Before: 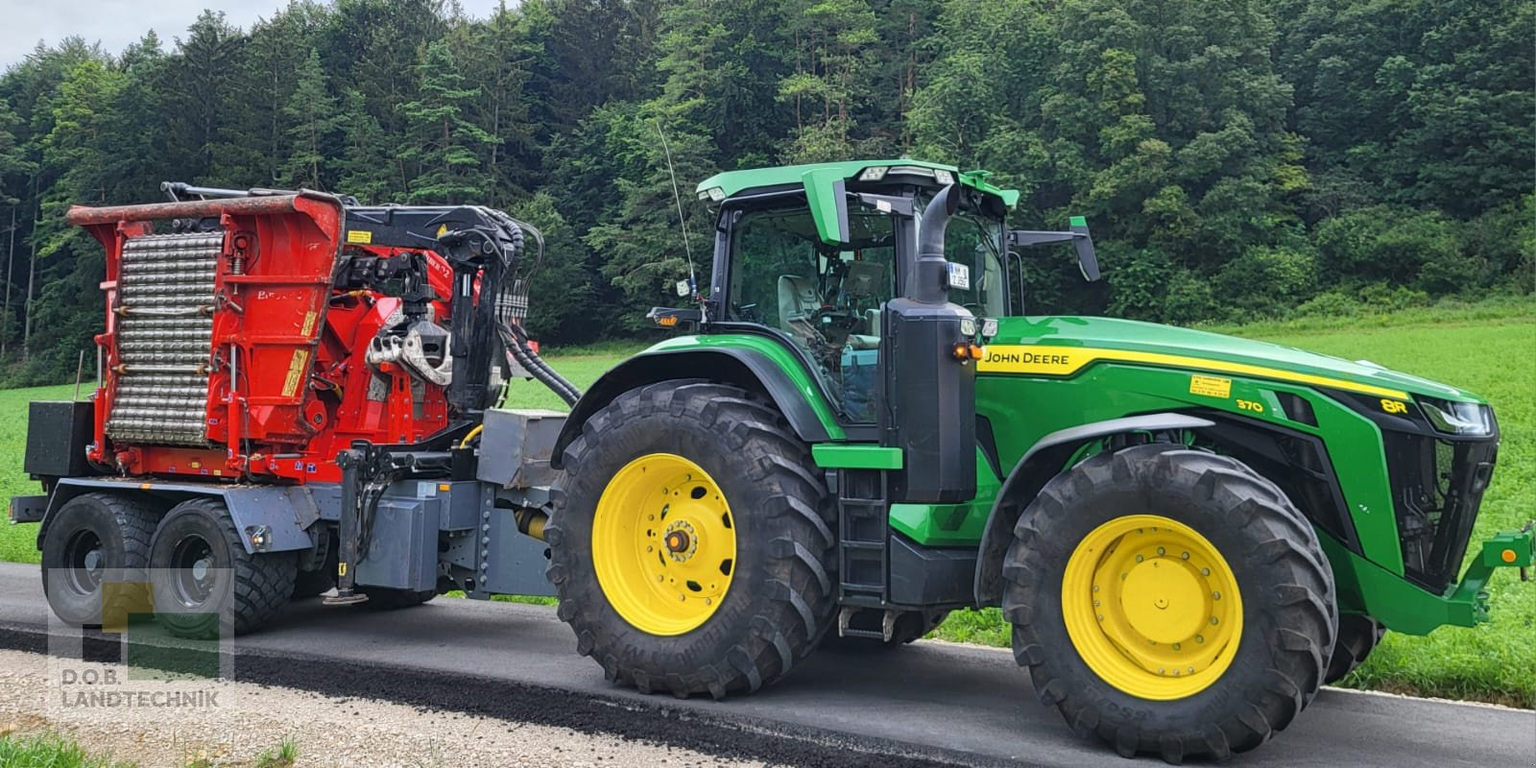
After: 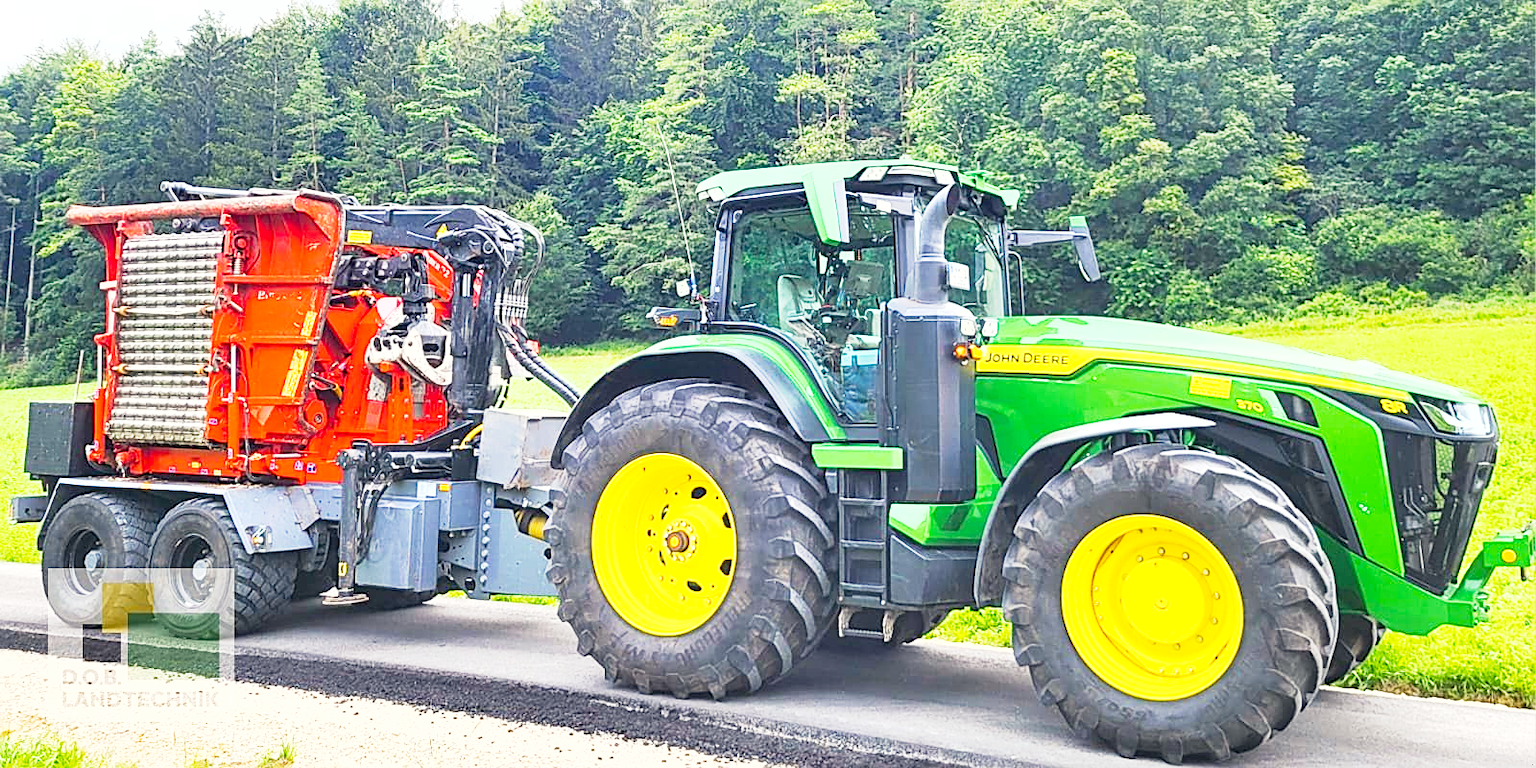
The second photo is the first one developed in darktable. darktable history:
exposure: black level correction 0.001, exposure 1.735 EV, compensate exposure bias true, compensate highlight preservation false
sharpen: on, module defaults
color balance rgb: power › chroma 0.285%, power › hue 25.33°, highlights gain › chroma 3.039%, highlights gain › hue 76.06°, linear chroma grading › global chroma 8.705%, perceptual saturation grading › global saturation 17.576%
shadows and highlights: shadows 30.98, highlights 0.972, soften with gaussian
base curve: curves: ch0 [(0, 0) (0.088, 0.125) (0.176, 0.251) (0.354, 0.501) (0.613, 0.749) (1, 0.877)], preserve colors none
